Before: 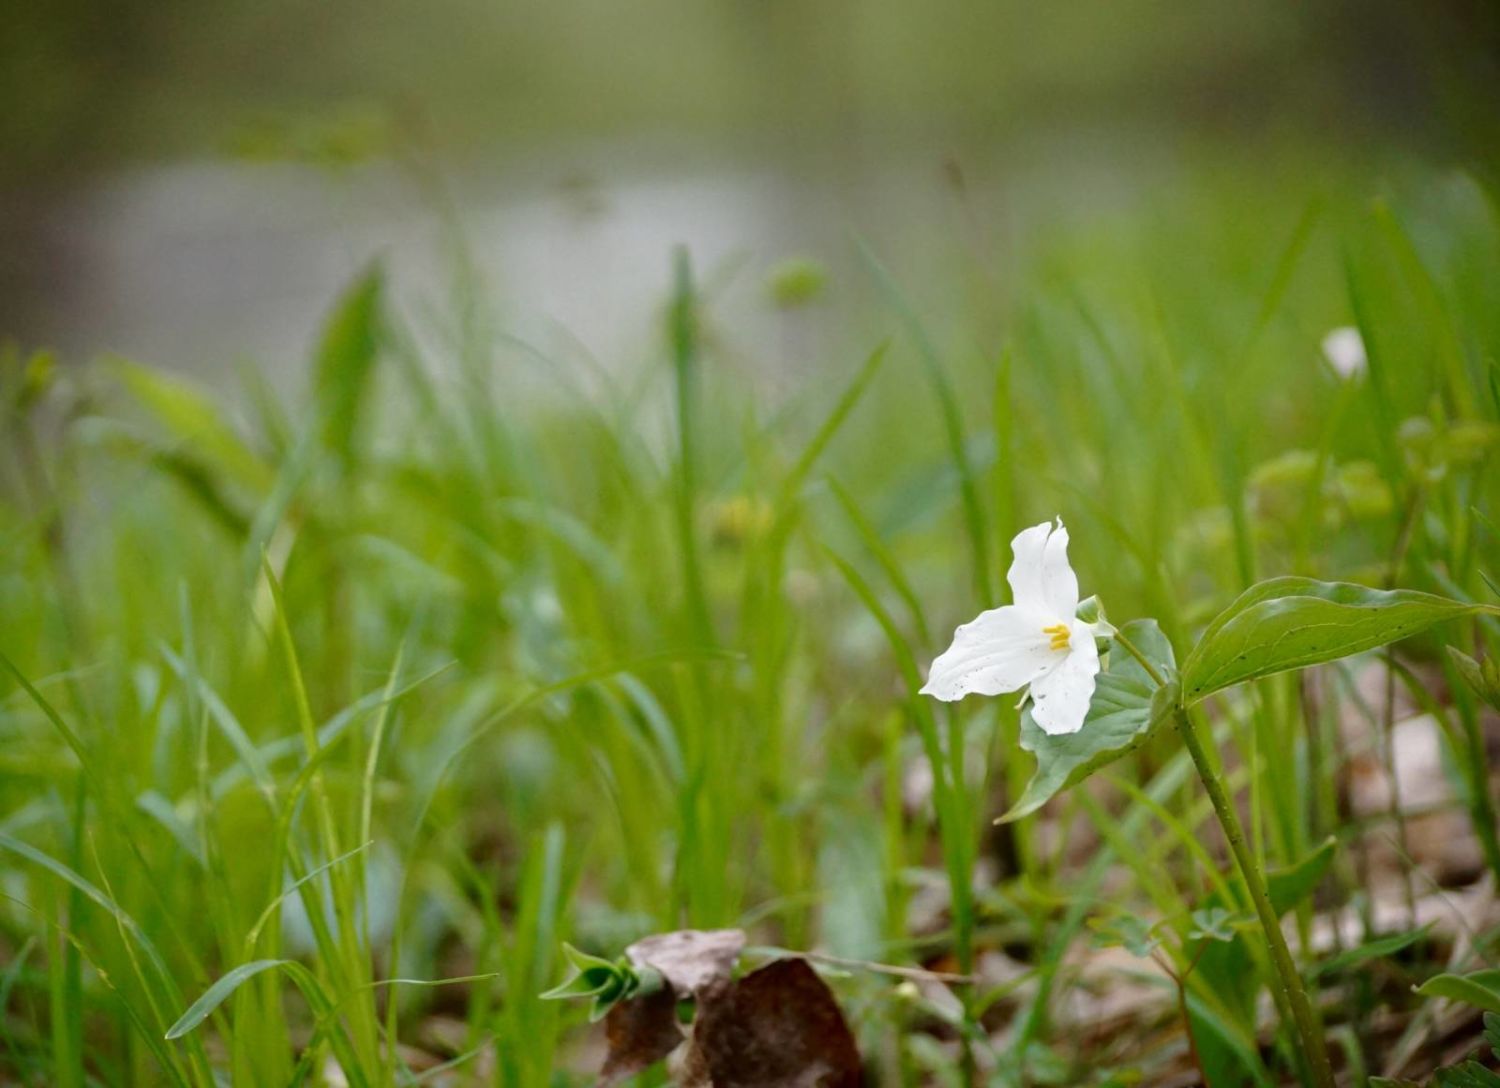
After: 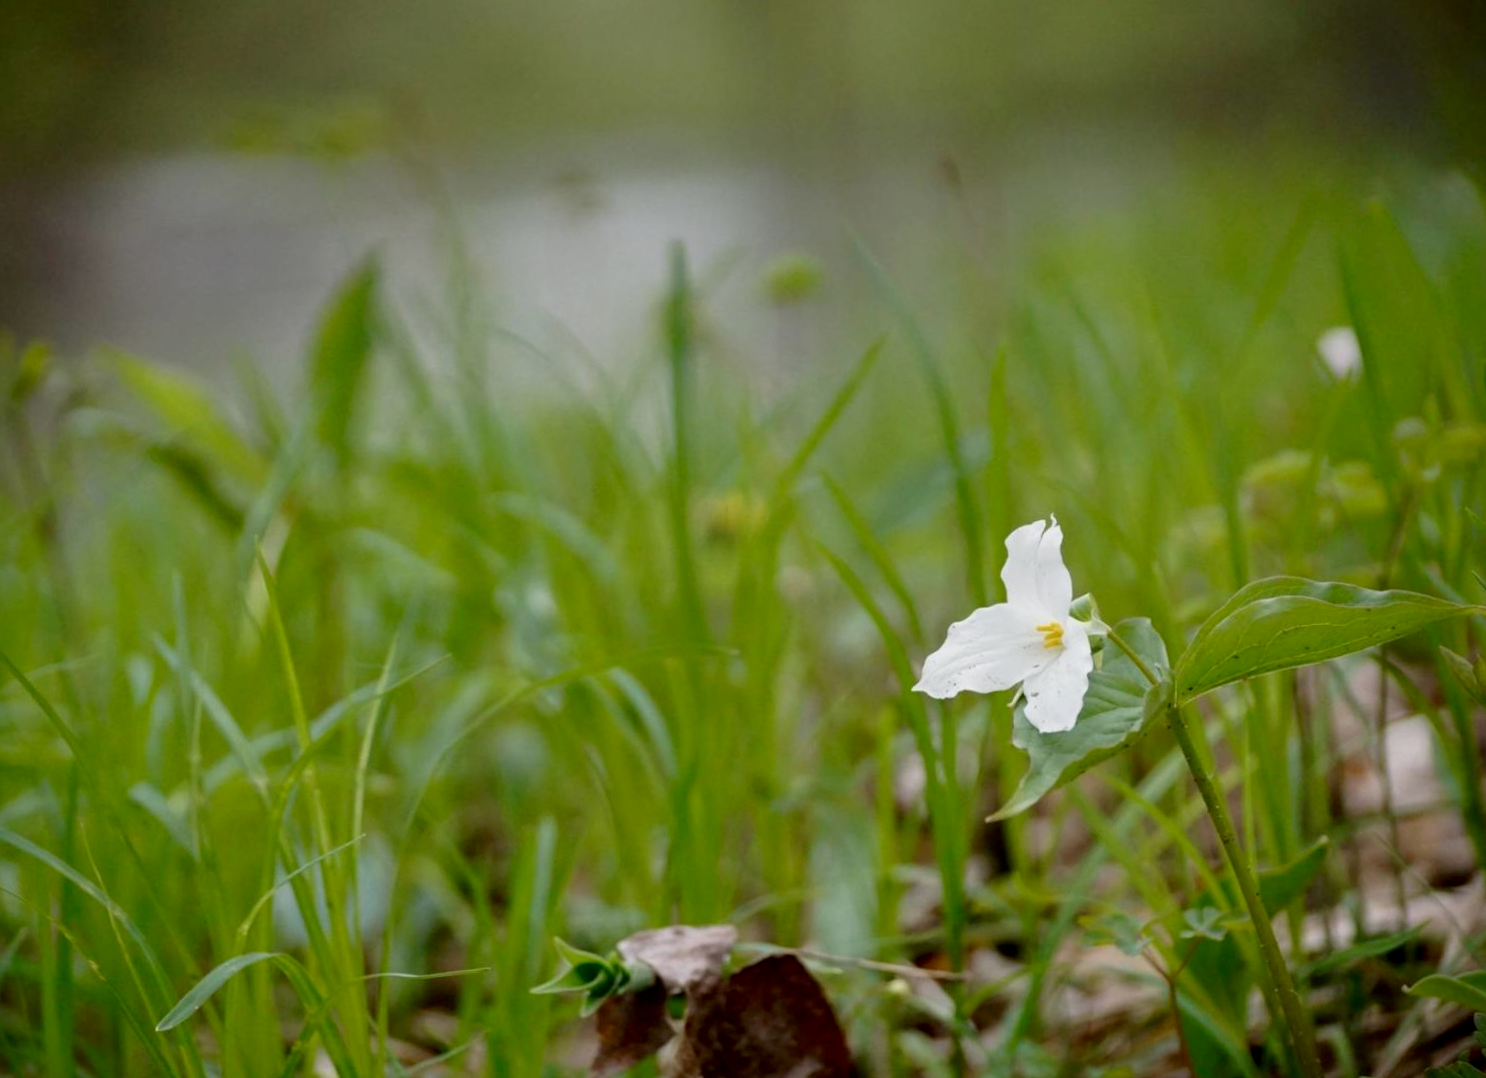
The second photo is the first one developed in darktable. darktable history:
crop and rotate: angle -0.385°
exposure: black level correction 0.006, exposure -0.225 EV, compensate highlight preservation false
